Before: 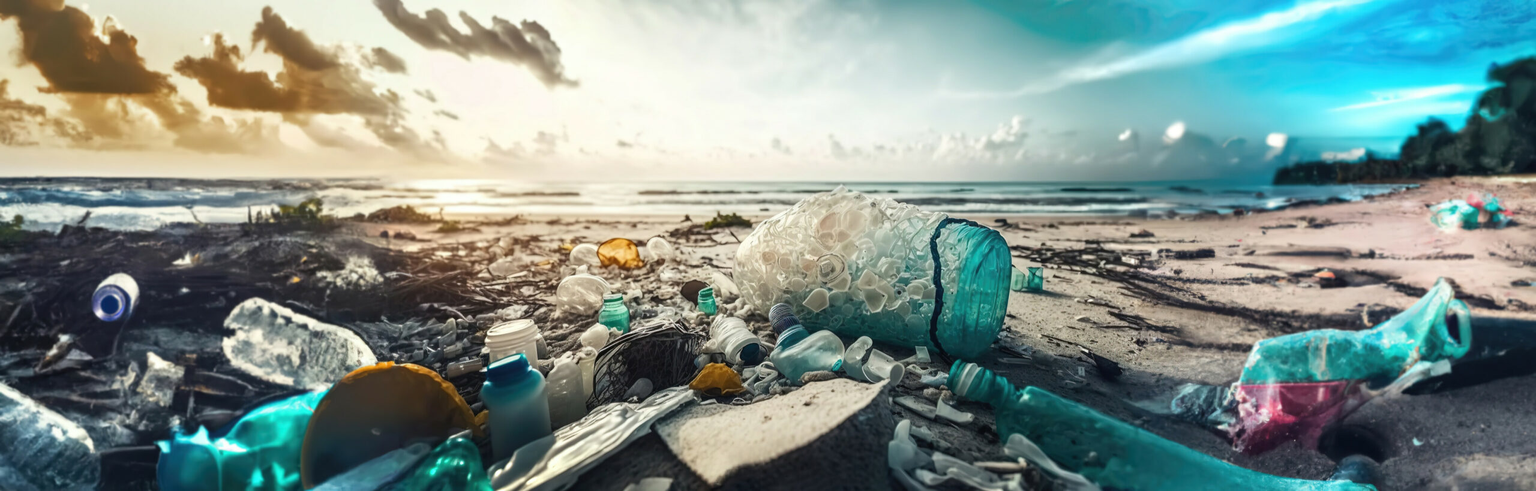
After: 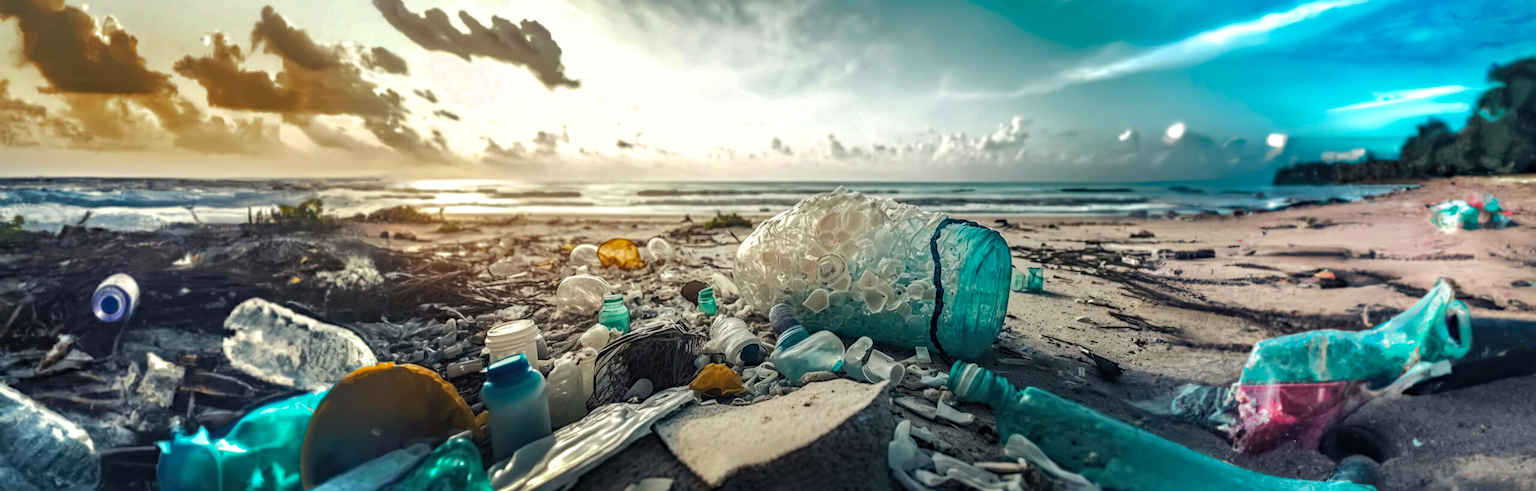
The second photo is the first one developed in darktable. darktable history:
shadows and highlights: shadows 40, highlights -60
levels: levels [0.016, 0.492, 0.969]
haze removal: compatibility mode true, adaptive false
